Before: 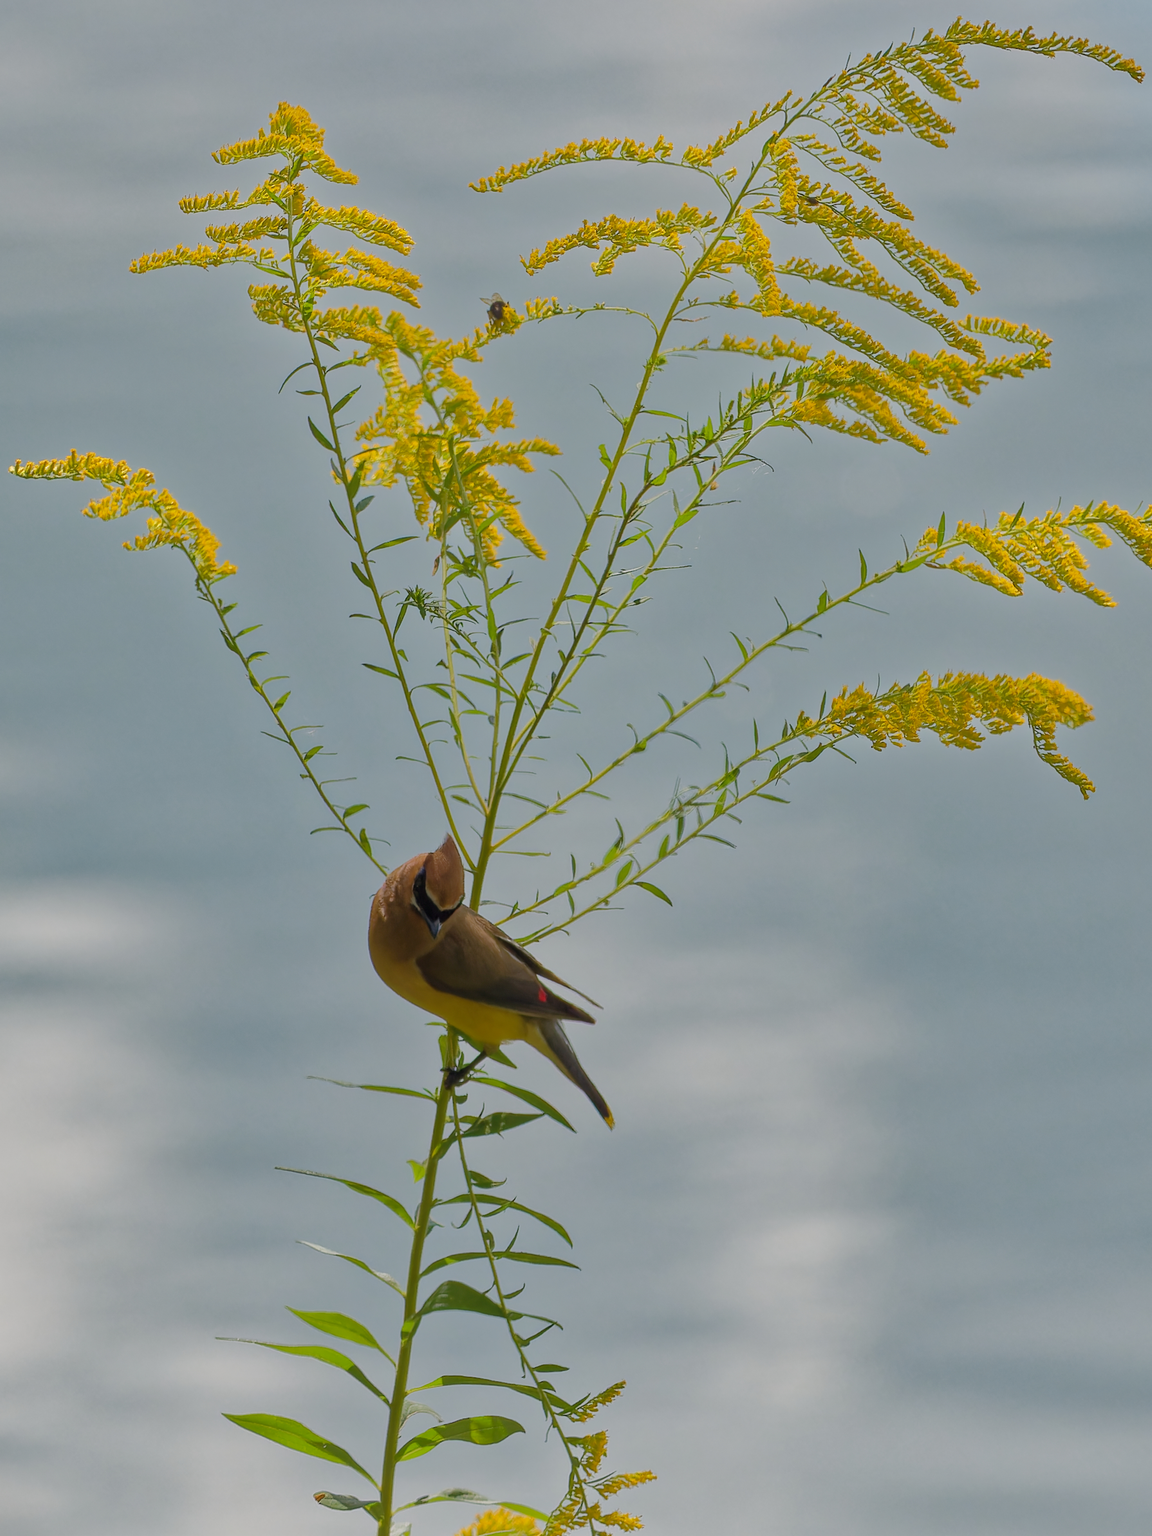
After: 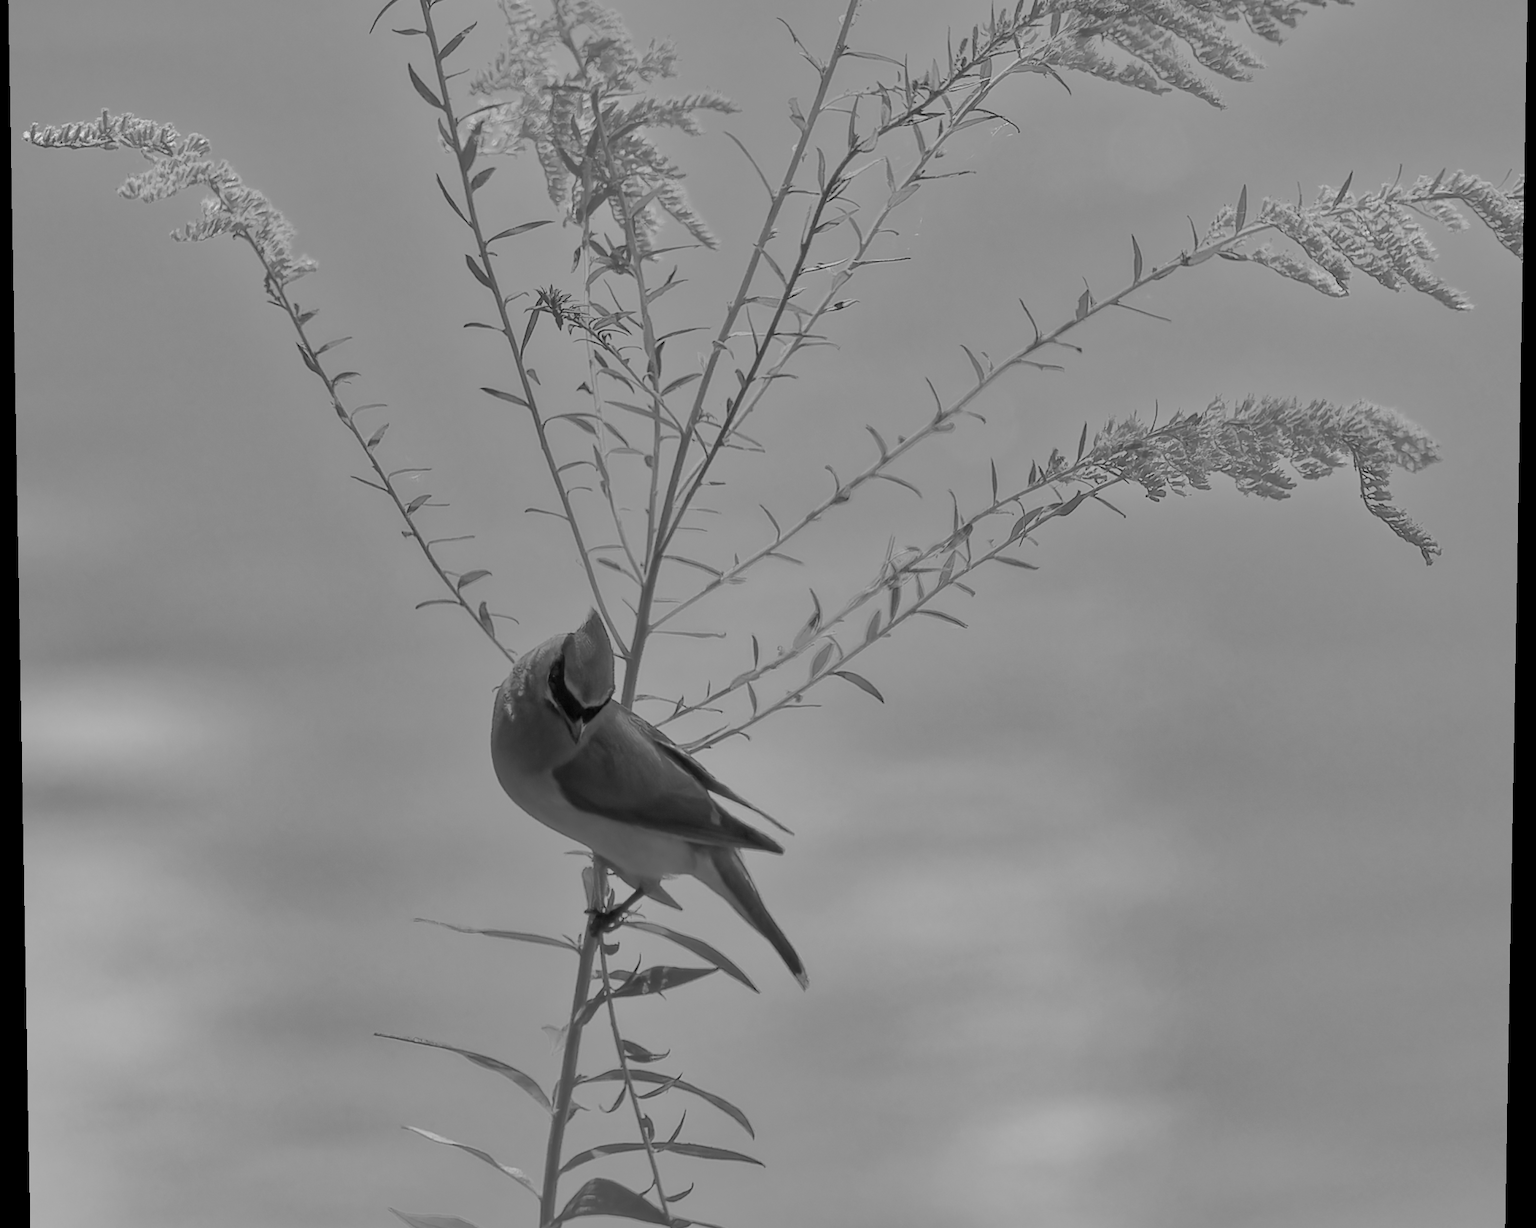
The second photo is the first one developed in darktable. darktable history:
color correction: highlights a* 19.5, highlights b* -11.53, saturation 1.69
crop and rotate: top 25.357%, bottom 13.942%
exposure: black level correction 0.001, compensate highlight preservation false
rotate and perspective: lens shift (vertical) 0.048, lens shift (horizontal) -0.024, automatic cropping off
shadows and highlights: on, module defaults
monochrome: a 1.94, b -0.638
